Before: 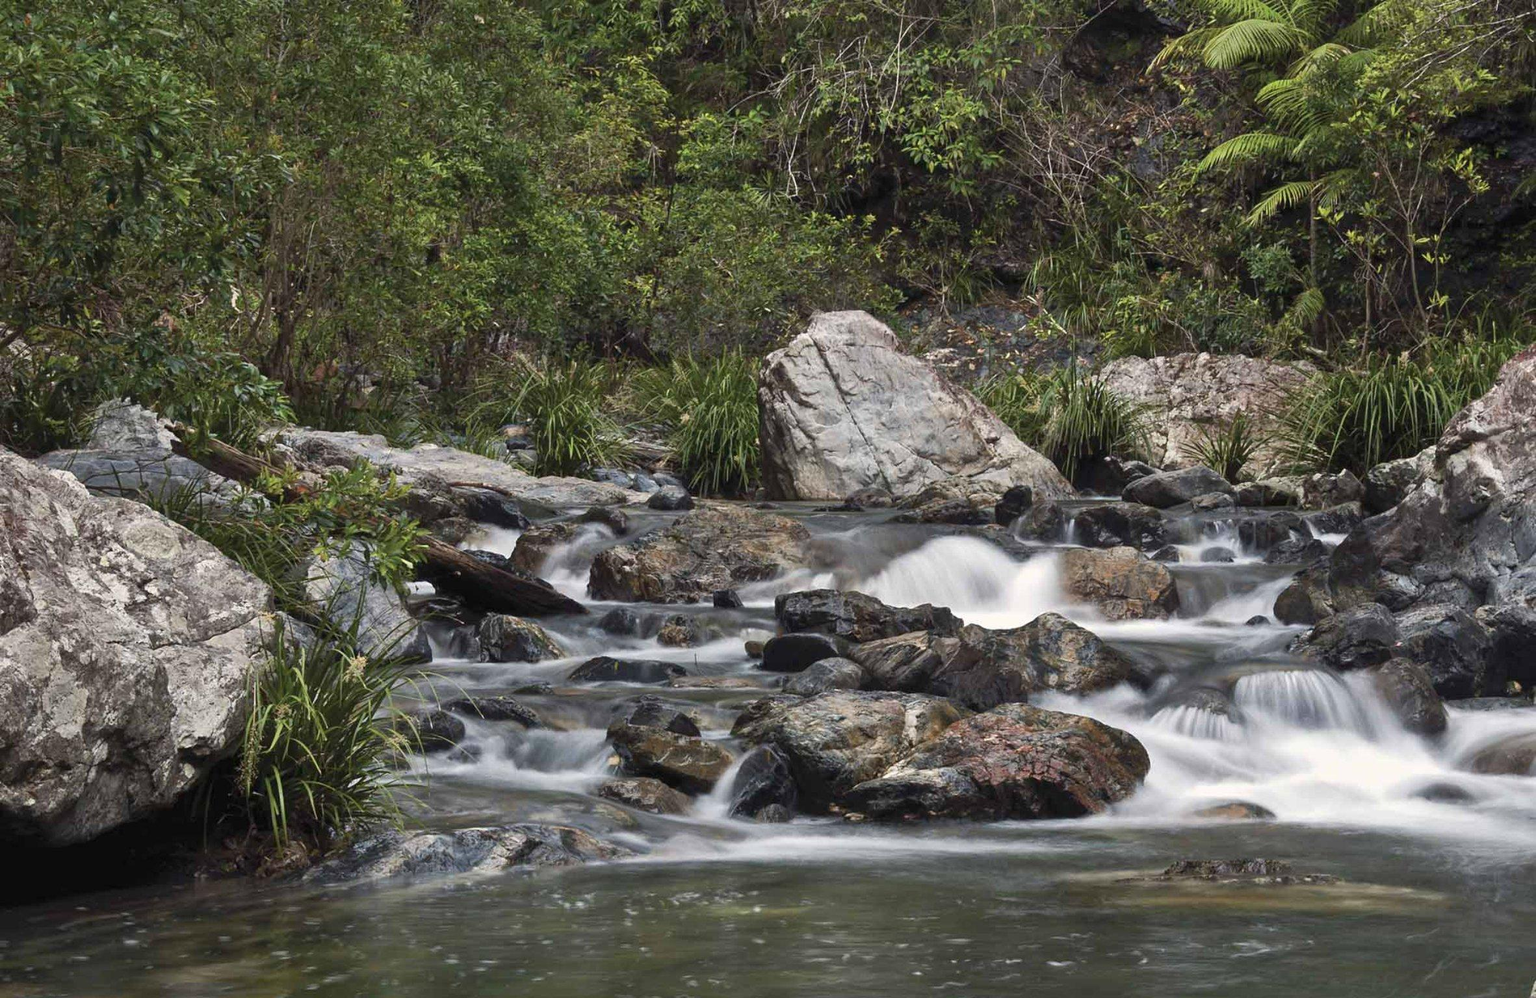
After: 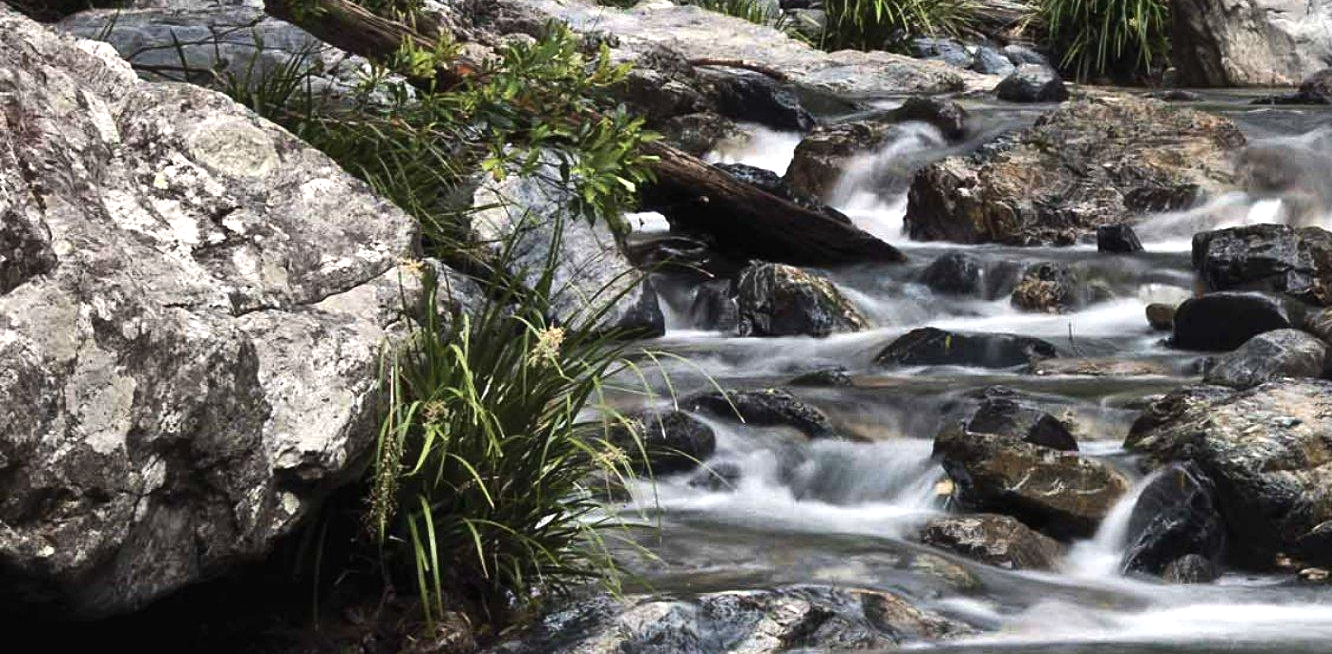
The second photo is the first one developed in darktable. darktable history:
crop: top 44.483%, right 43.593%, bottom 12.892%
tone equalizer: -8 EV -0.75 EV, -7 EV -0.7 EV, -6 EV -0.6 EV, -5 EV -0.4 EV, -3 EV 0.4 EV, -2 EV 0.6 EV, -1 EV 0.7 EV, +0 EV 0.75 EV, edges refinement/feathering 500, mask exposure compensation -1.57 EV, preserve details no
